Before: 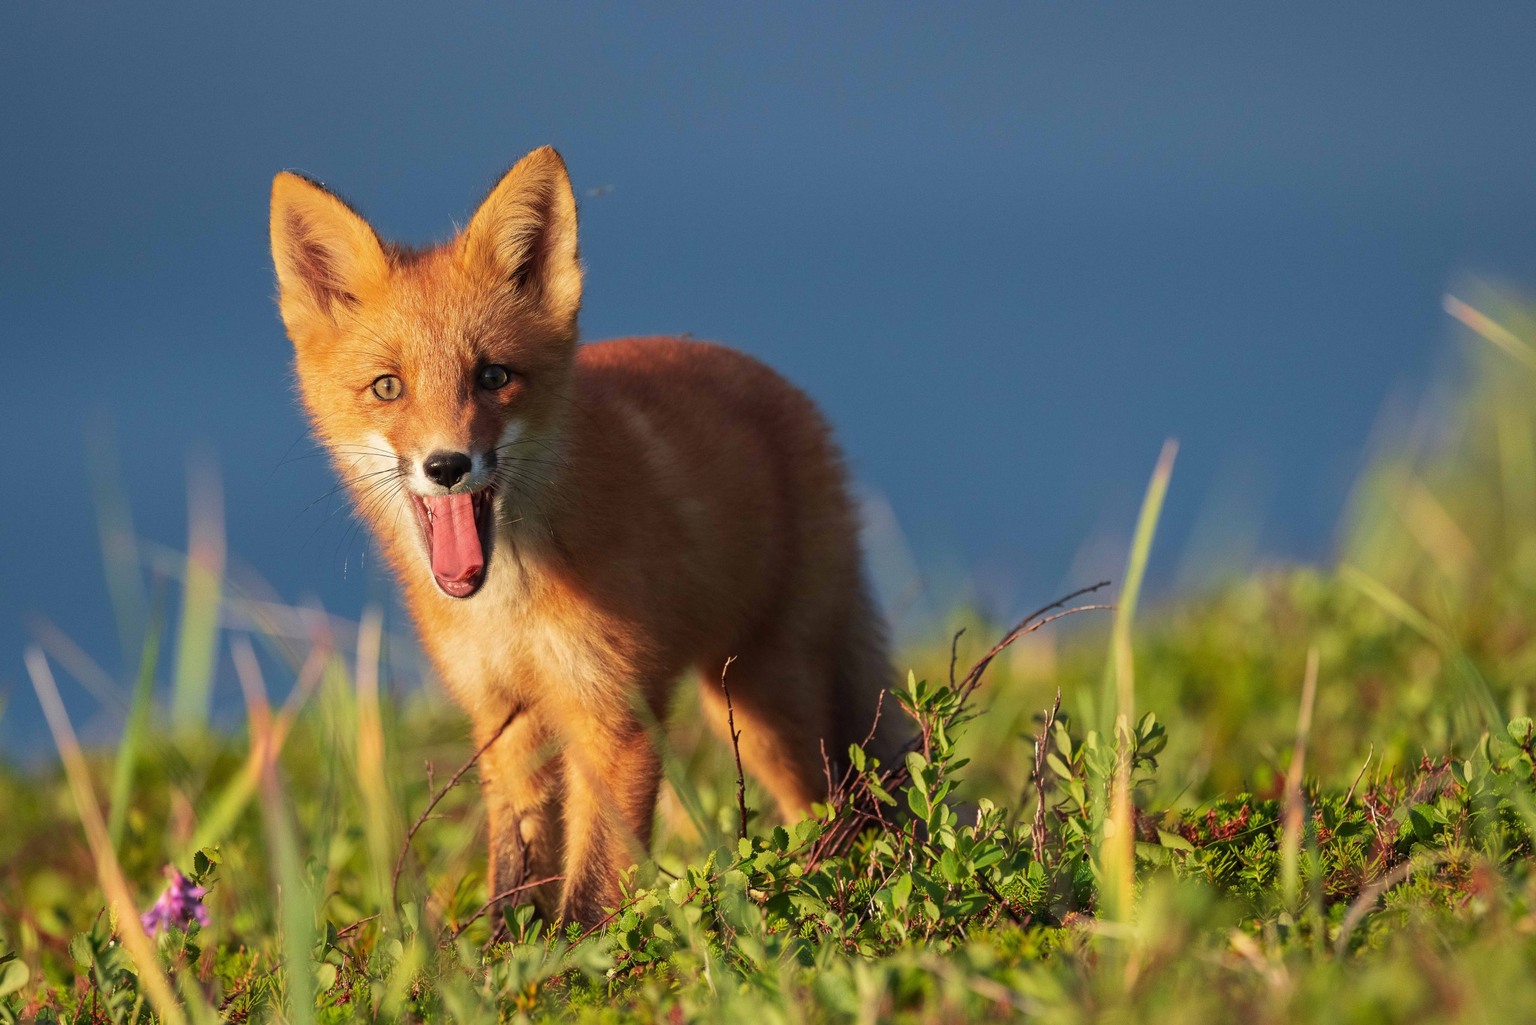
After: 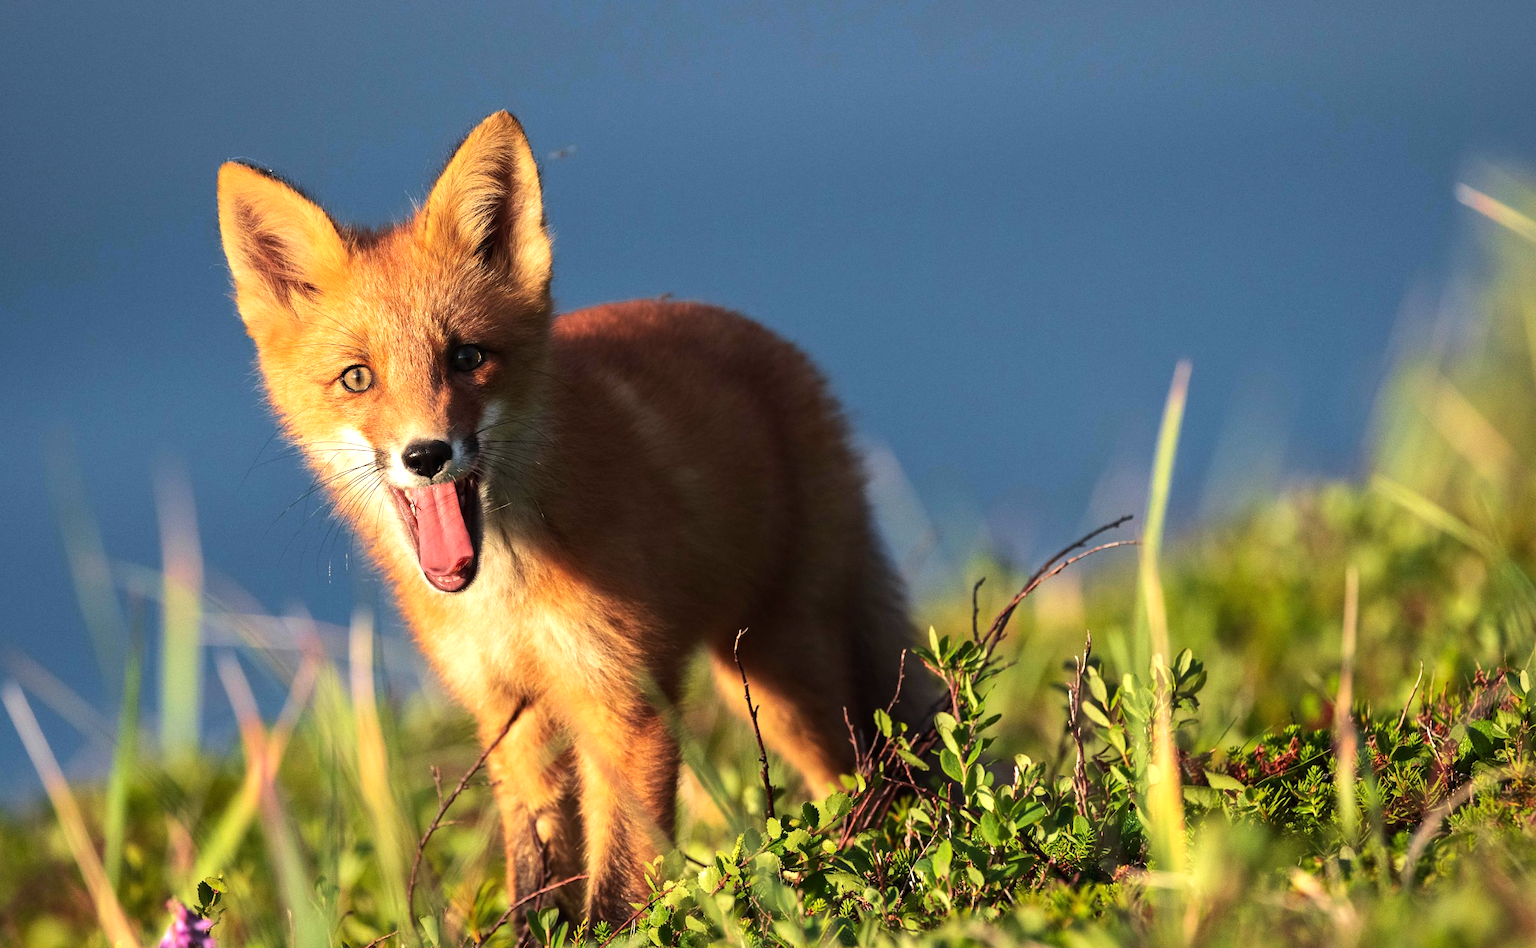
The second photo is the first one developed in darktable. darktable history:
tone equalizer: -8 EV -0.75 EV, -7 EV -0.7 EV, -6 EV -0.6 EV, -5 EV -0.4 EV, -3 EV 0.4 EV, -2 EV 0.6 EV, -1 EV 0.7 EV, +0 EV 0.75 EV, edges refinement/feathering 500, mask exposure compensation -1.57 EV, preserve details no
rotate and perspective: rotation -5°, crop left 0.05, crop right 0.952, crop top 0.11, crop bottom 0.89
